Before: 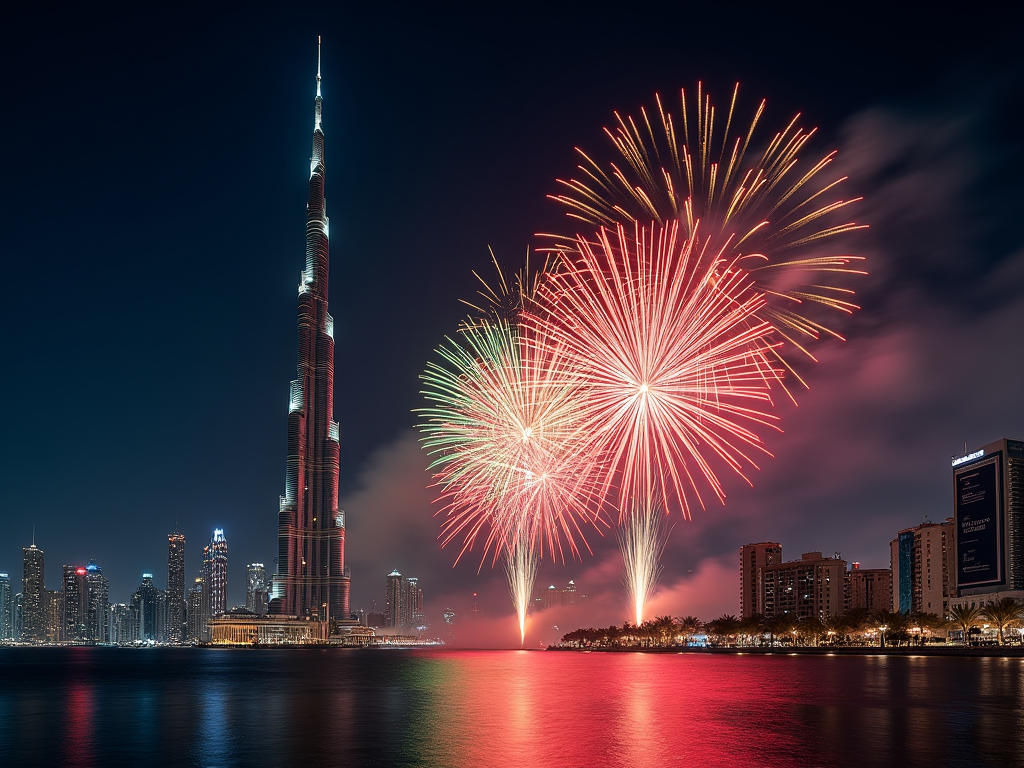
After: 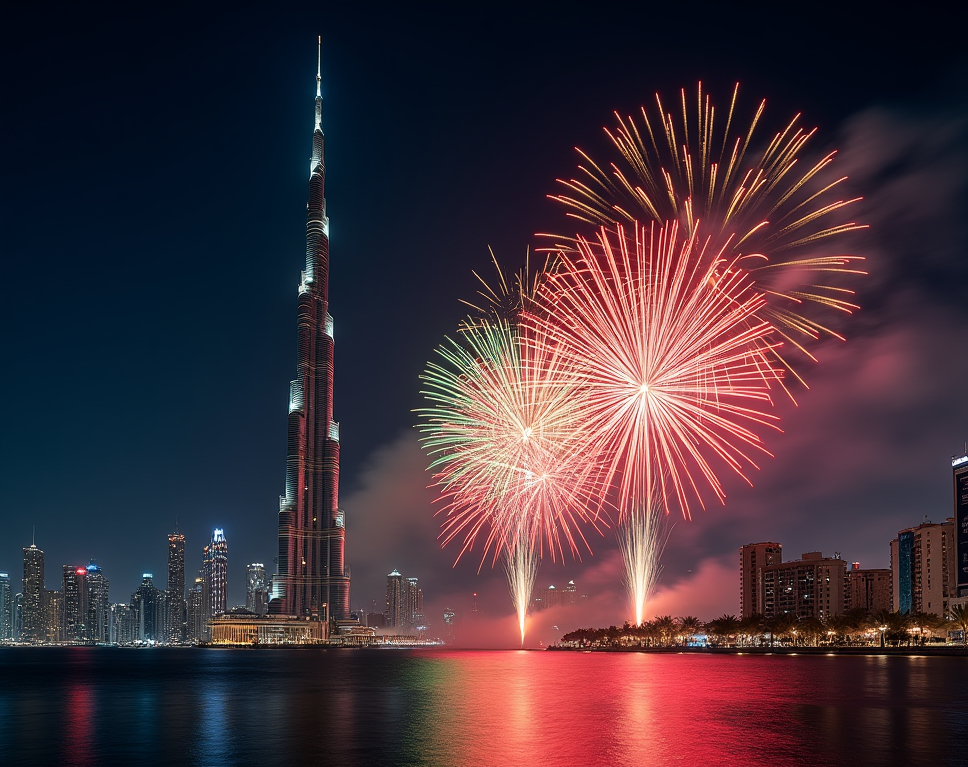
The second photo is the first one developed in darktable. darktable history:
crop and rotate: left 0%, right 5.406%
